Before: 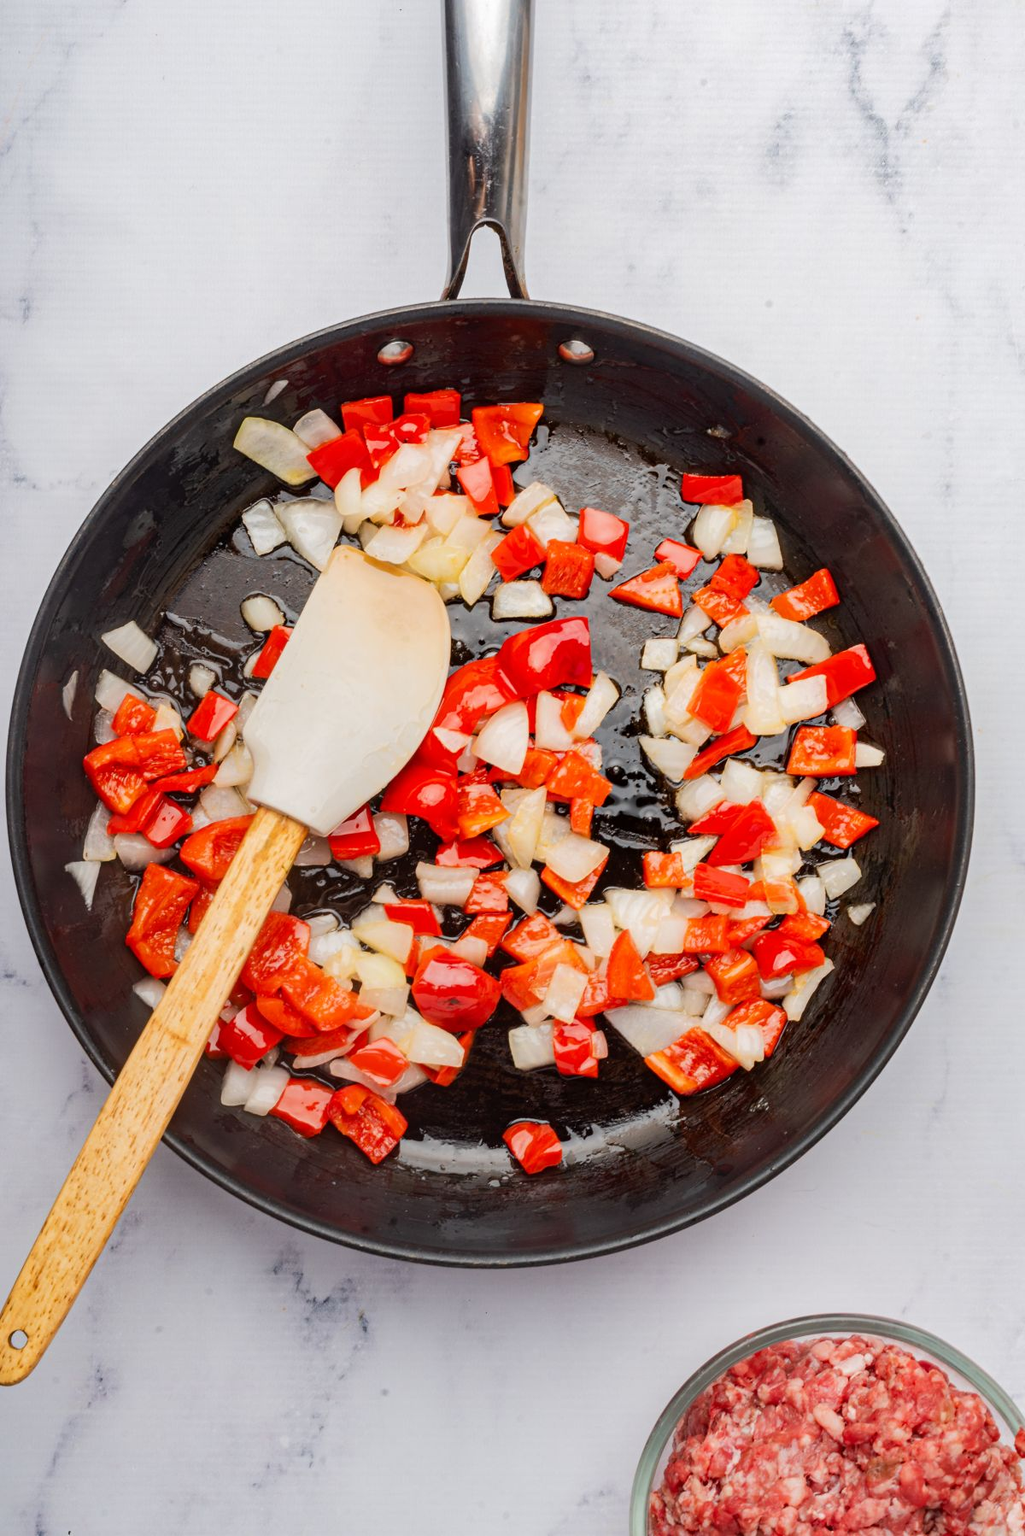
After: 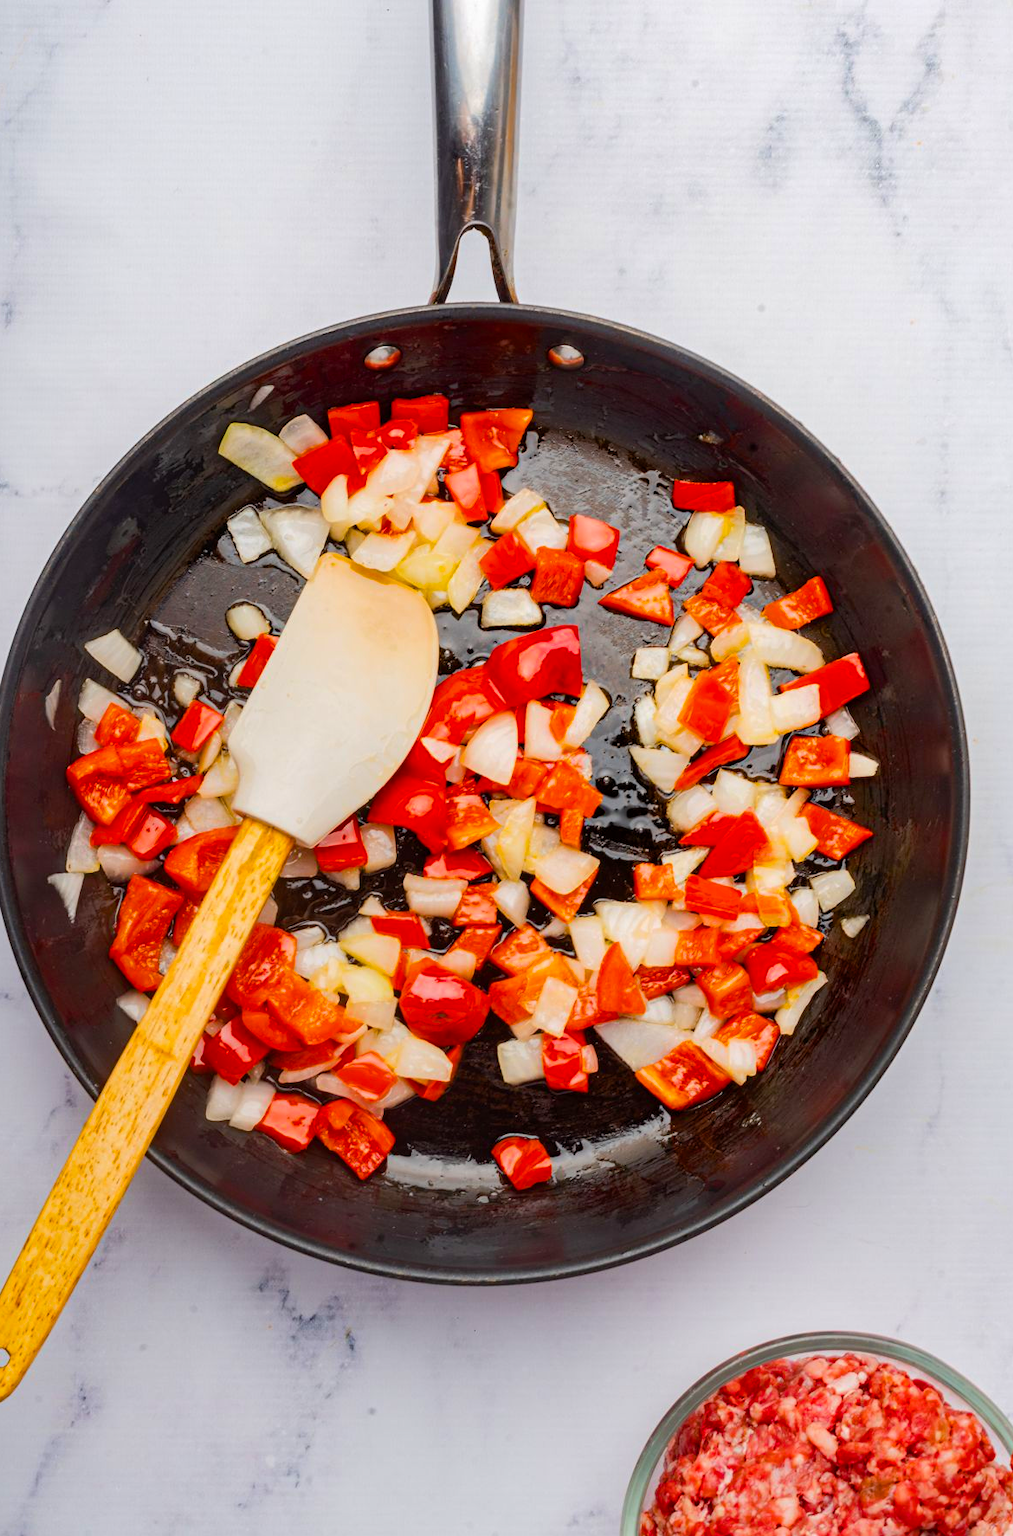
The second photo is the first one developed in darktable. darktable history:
crop and rotate: left 1.774%, right 0.633%, bottom 1.28%
color balance rgb: linear chroma grading › global chroma 15%, perceptual saturation grading › global saturation 30%
